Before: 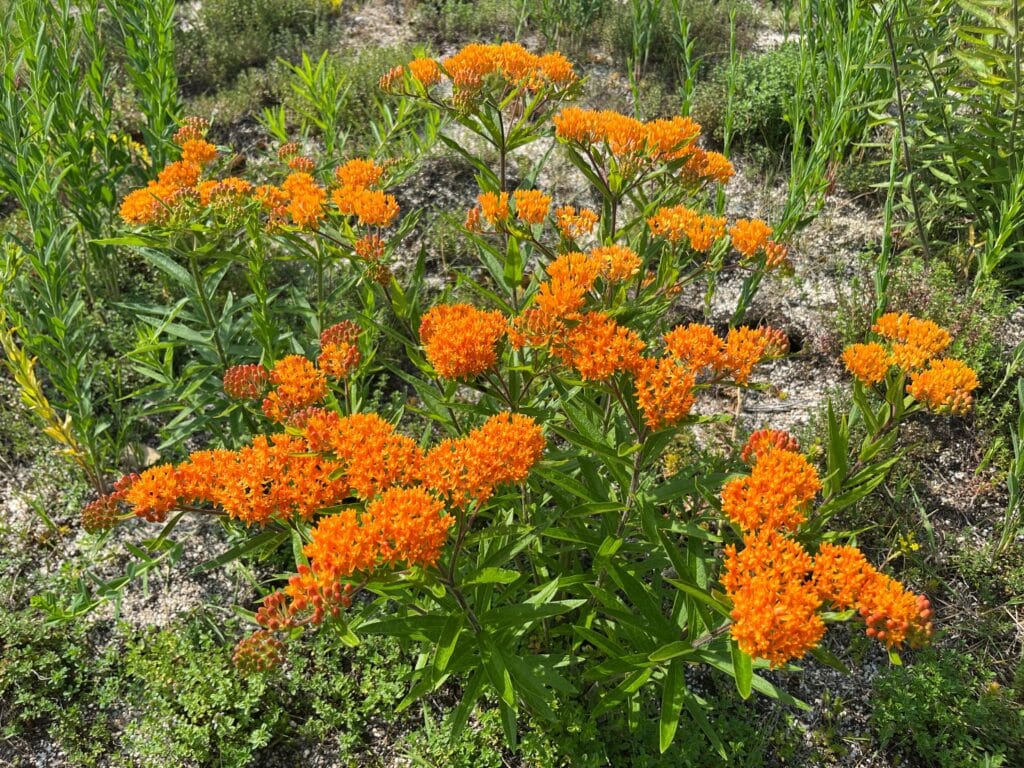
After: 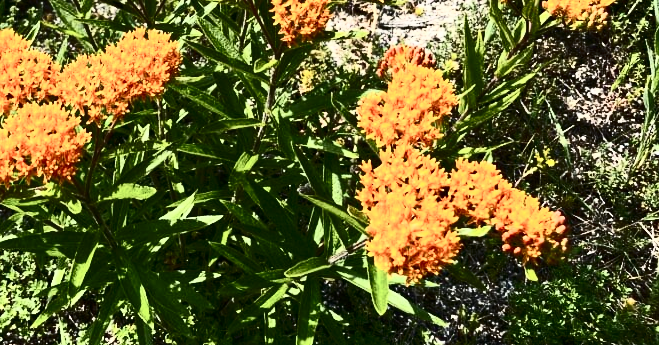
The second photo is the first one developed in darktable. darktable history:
crop and rotate: left 35.612%, top 50.124%, bottom 4.827%
contrast brightness saturation: contrast 0.922, brightness 0.201
